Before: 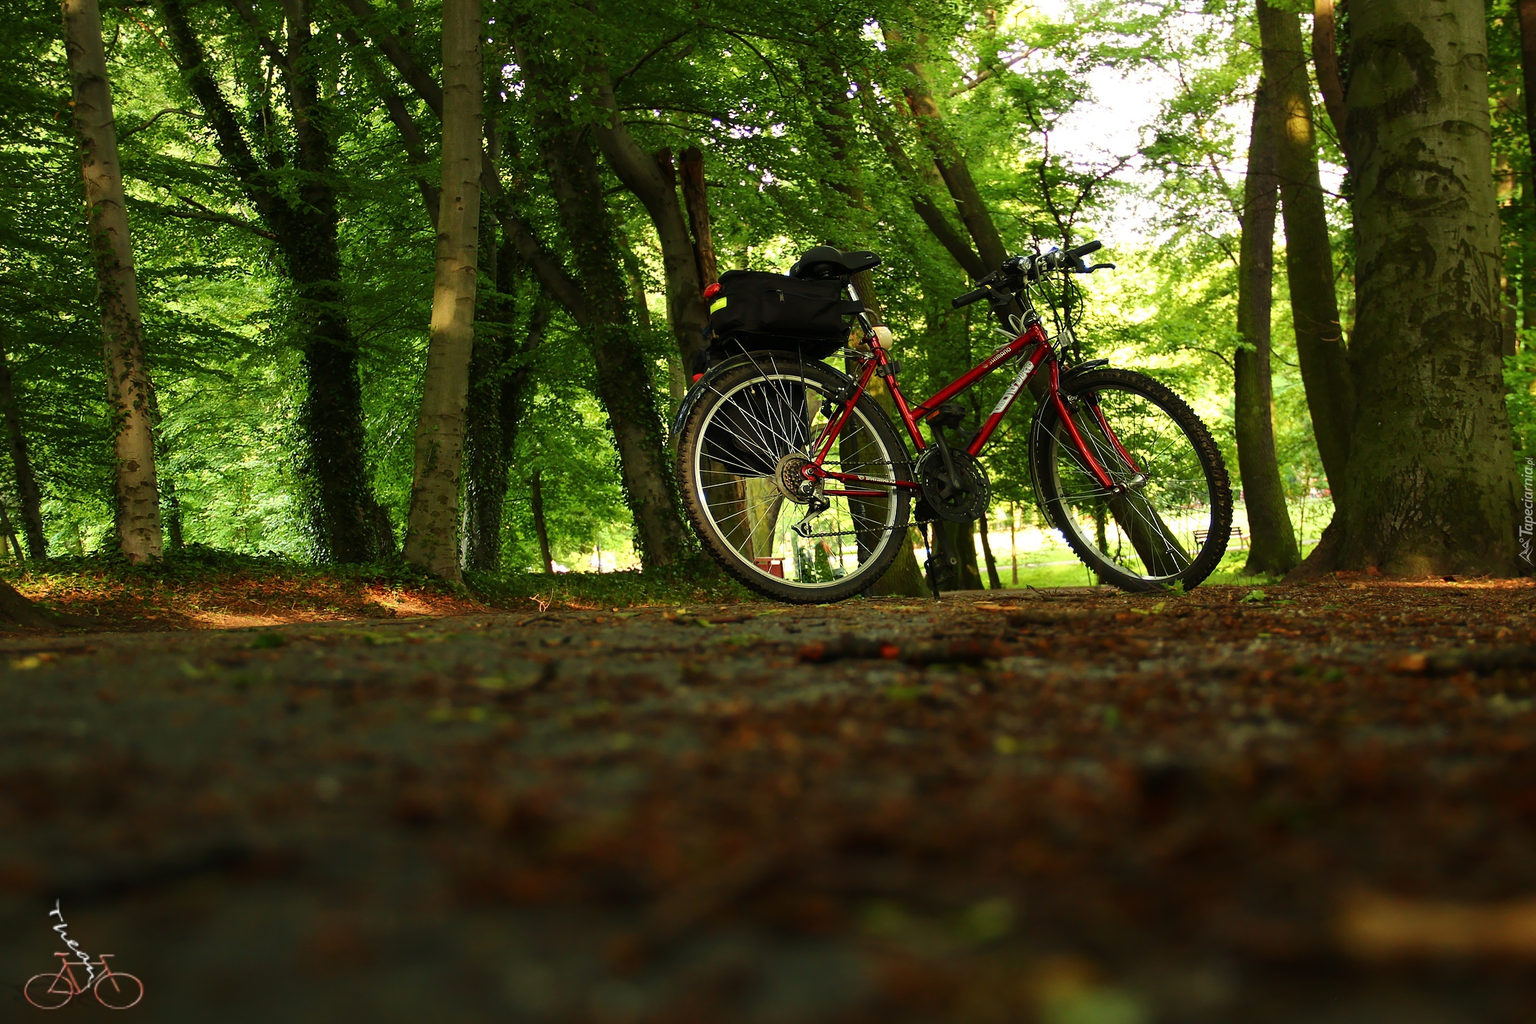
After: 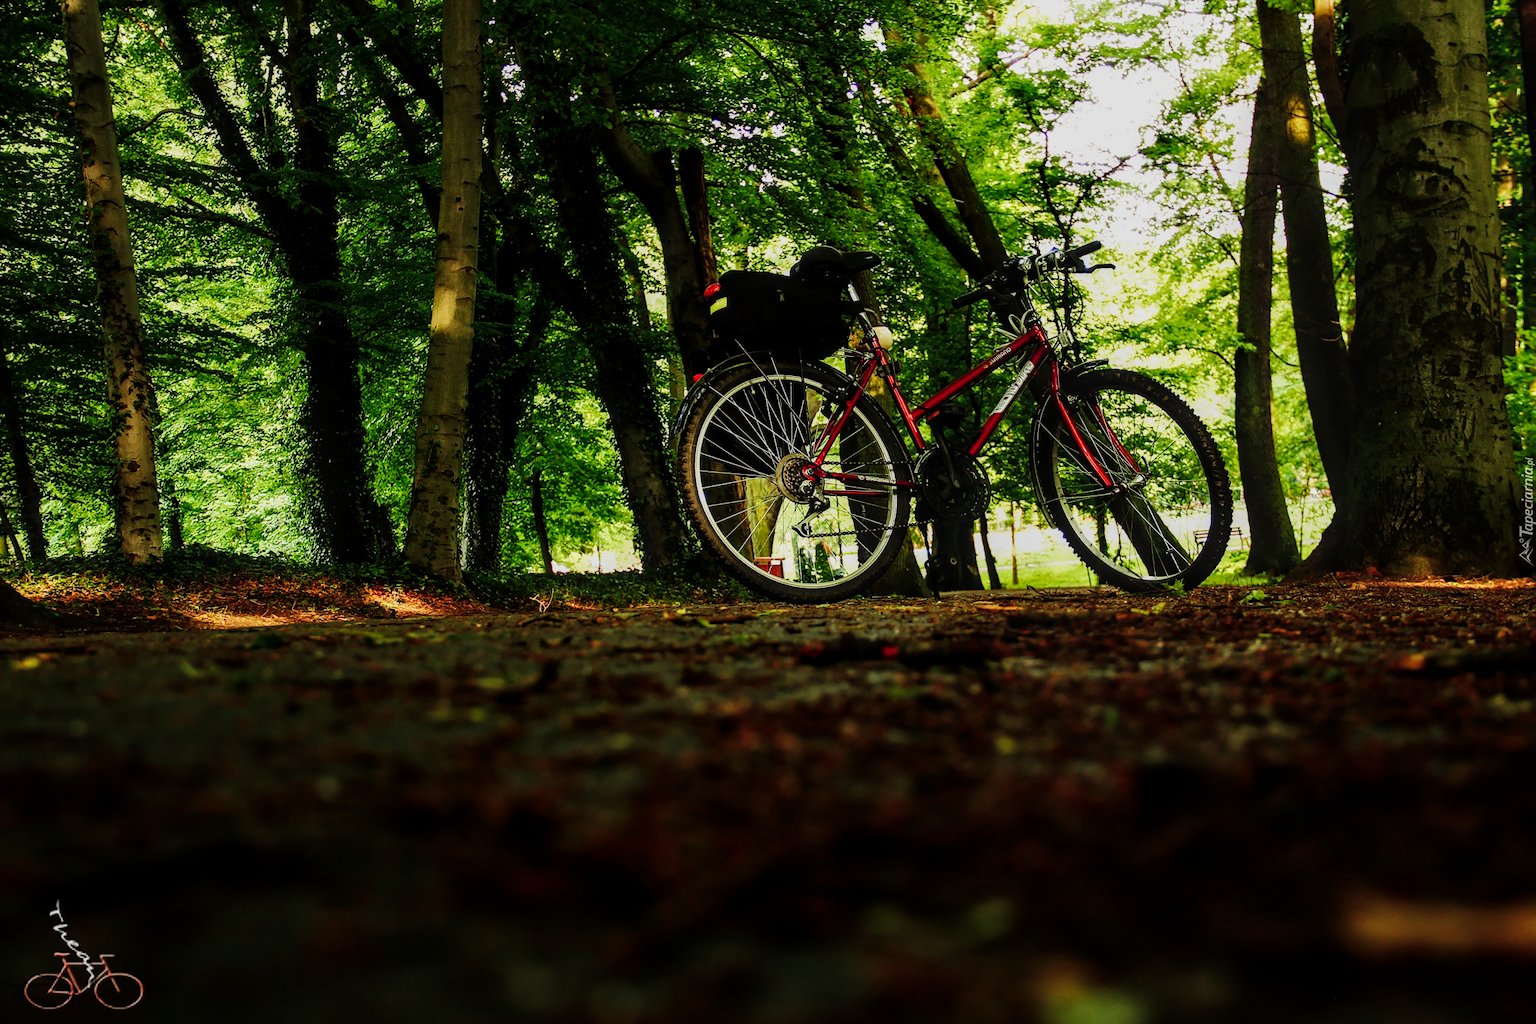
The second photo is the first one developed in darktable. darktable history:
local contrast: detail 130%
sigmoid: contrast 1.8, skew -0.2, preserve hue 0%, red attenuation 0.1, red rotation 0.035, green attenuation 0.1, green rotation -0.017, blue attenuation 0.15, blue rotation -0.052, base primaries Rec2020
